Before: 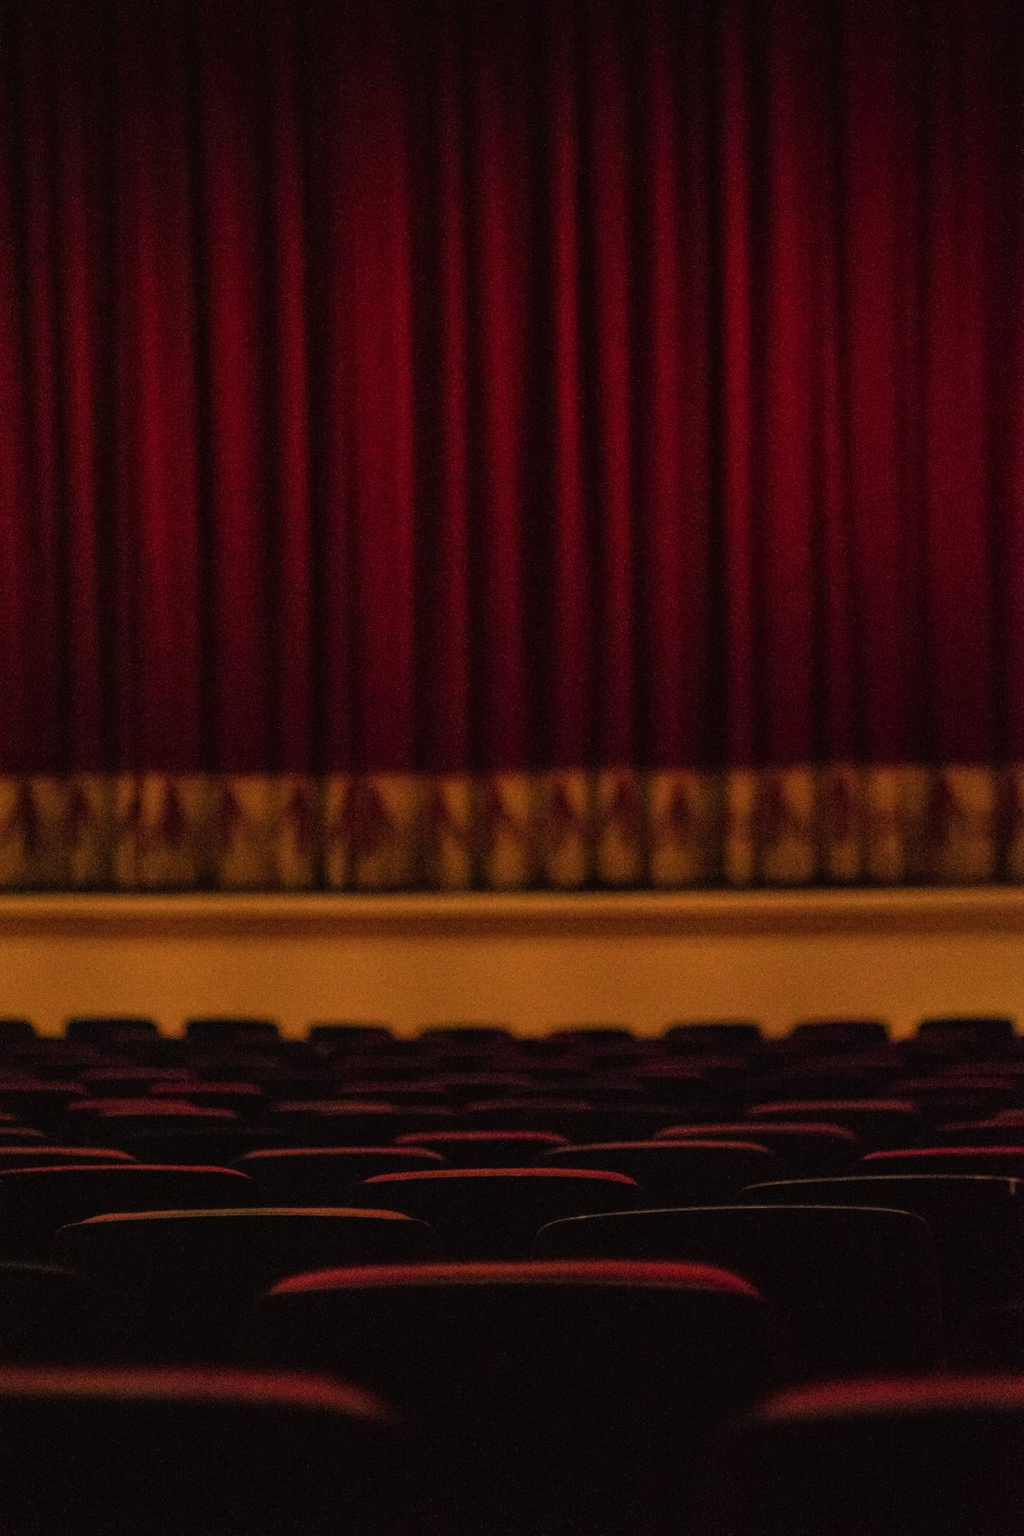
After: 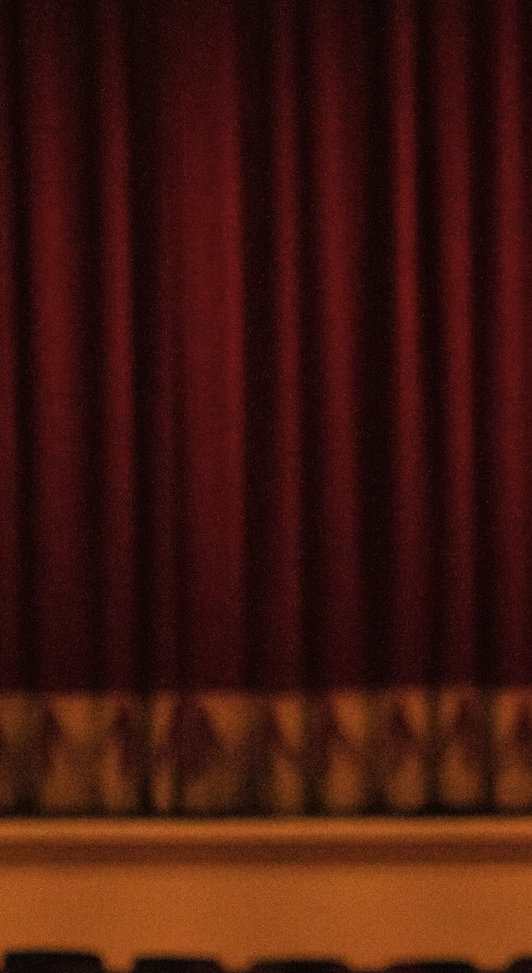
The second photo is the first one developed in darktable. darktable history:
color correction: highlights a* 40, highlights b* 40, saturation 0.69
crop: left 17.835%, top 7.675%, right 32.881%, bottom 32.213%
